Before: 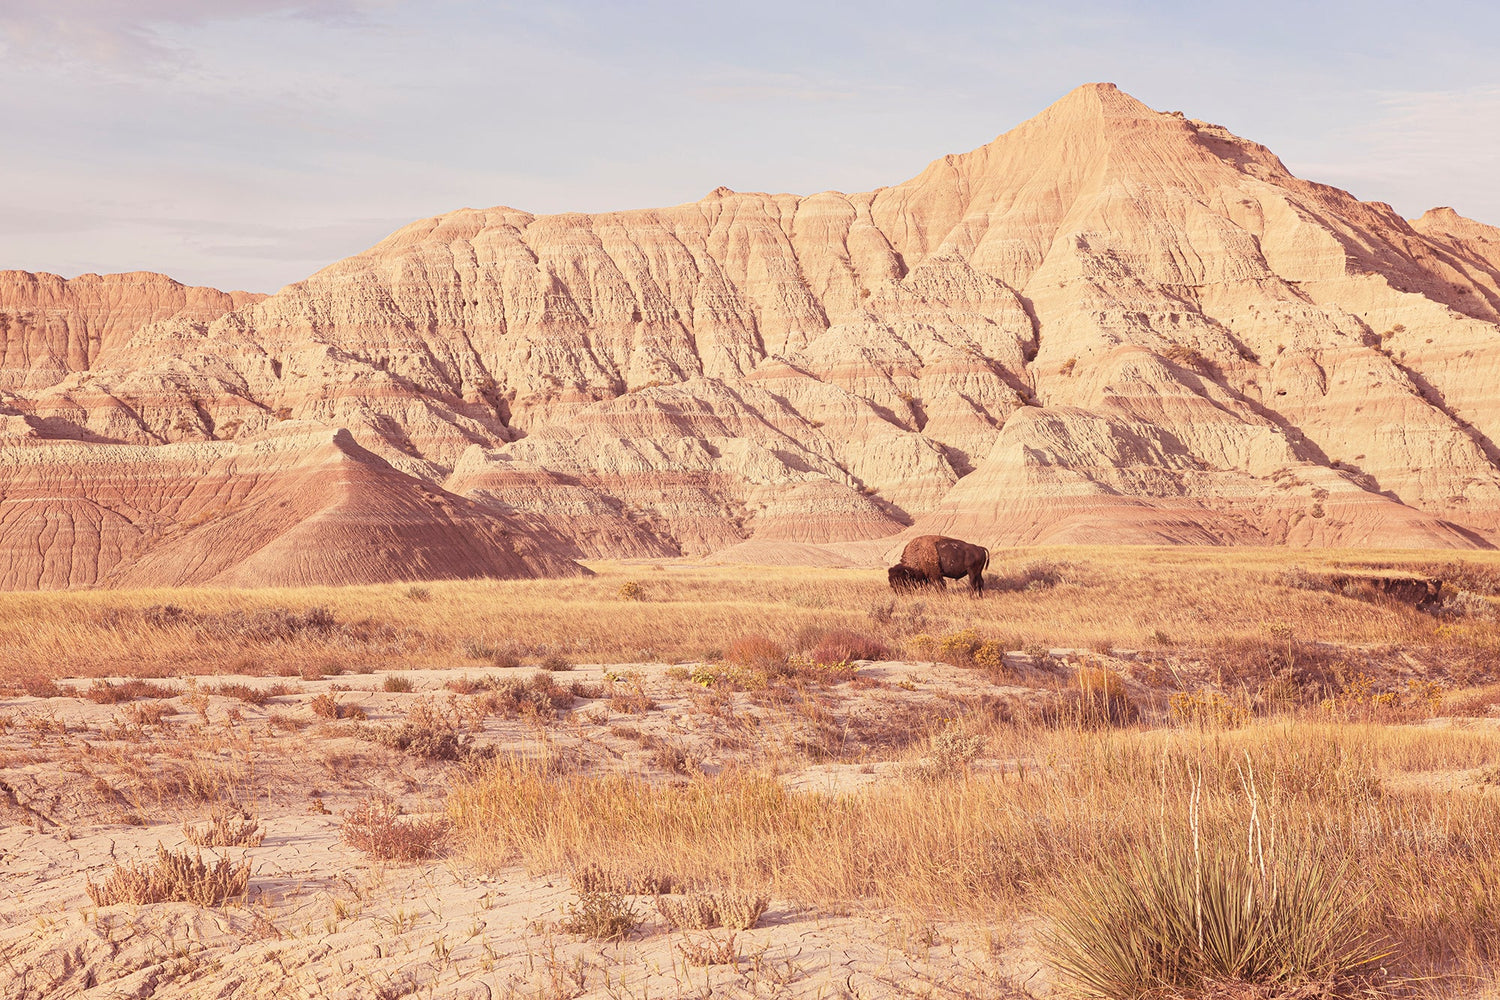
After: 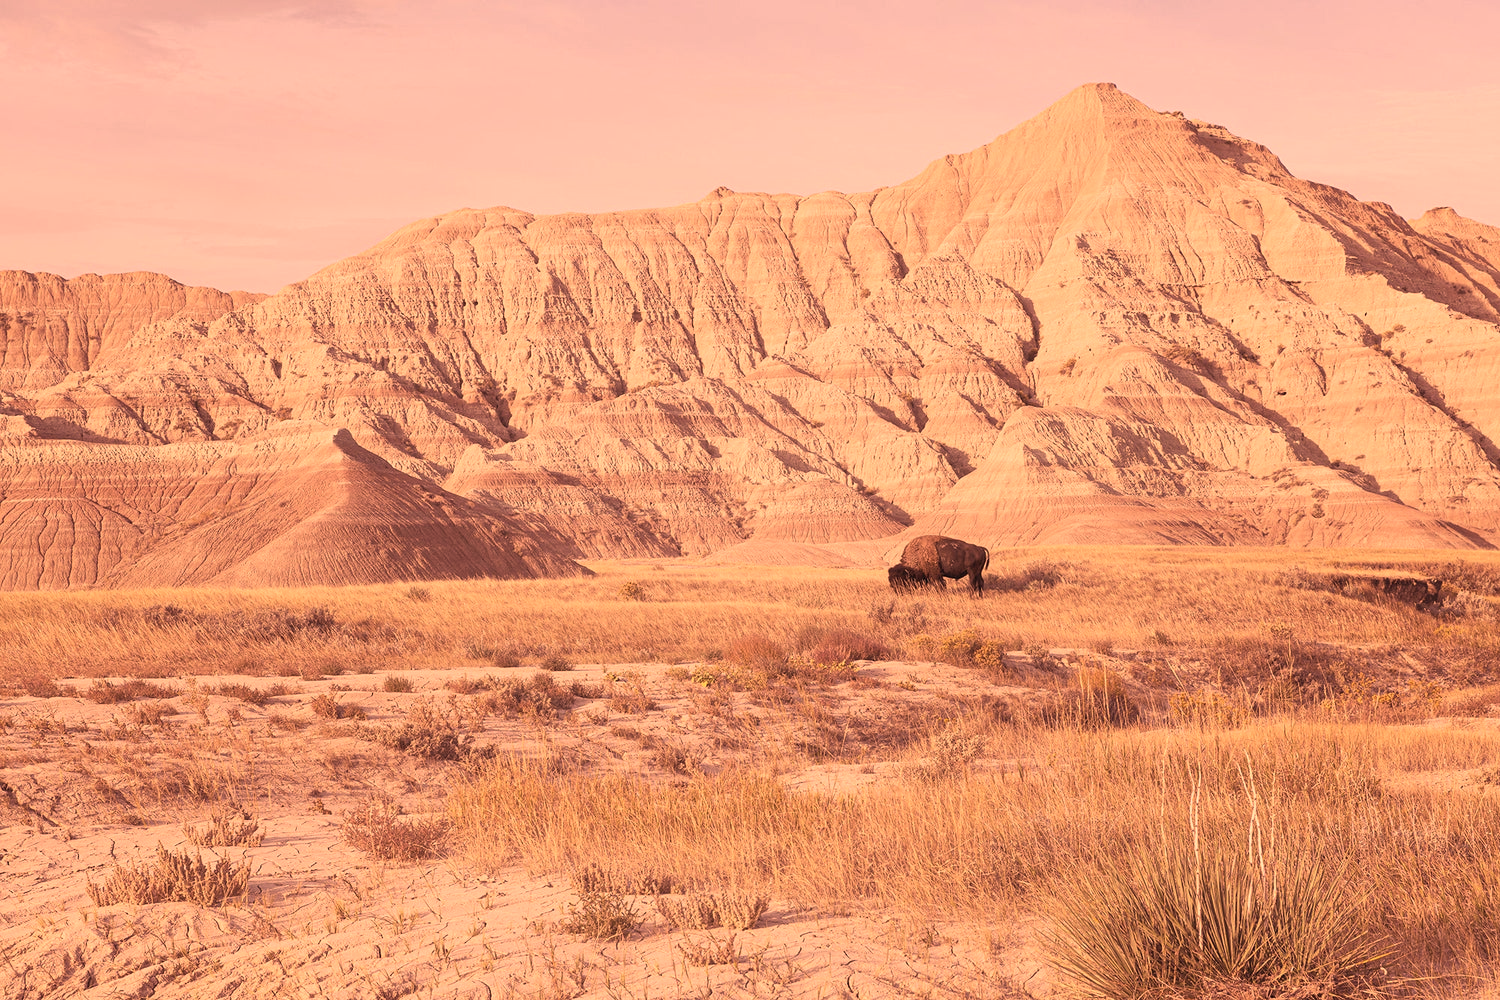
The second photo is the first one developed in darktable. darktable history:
color correction: highlights a* 39.84, highlights b* 39.82, saturation 0.69
